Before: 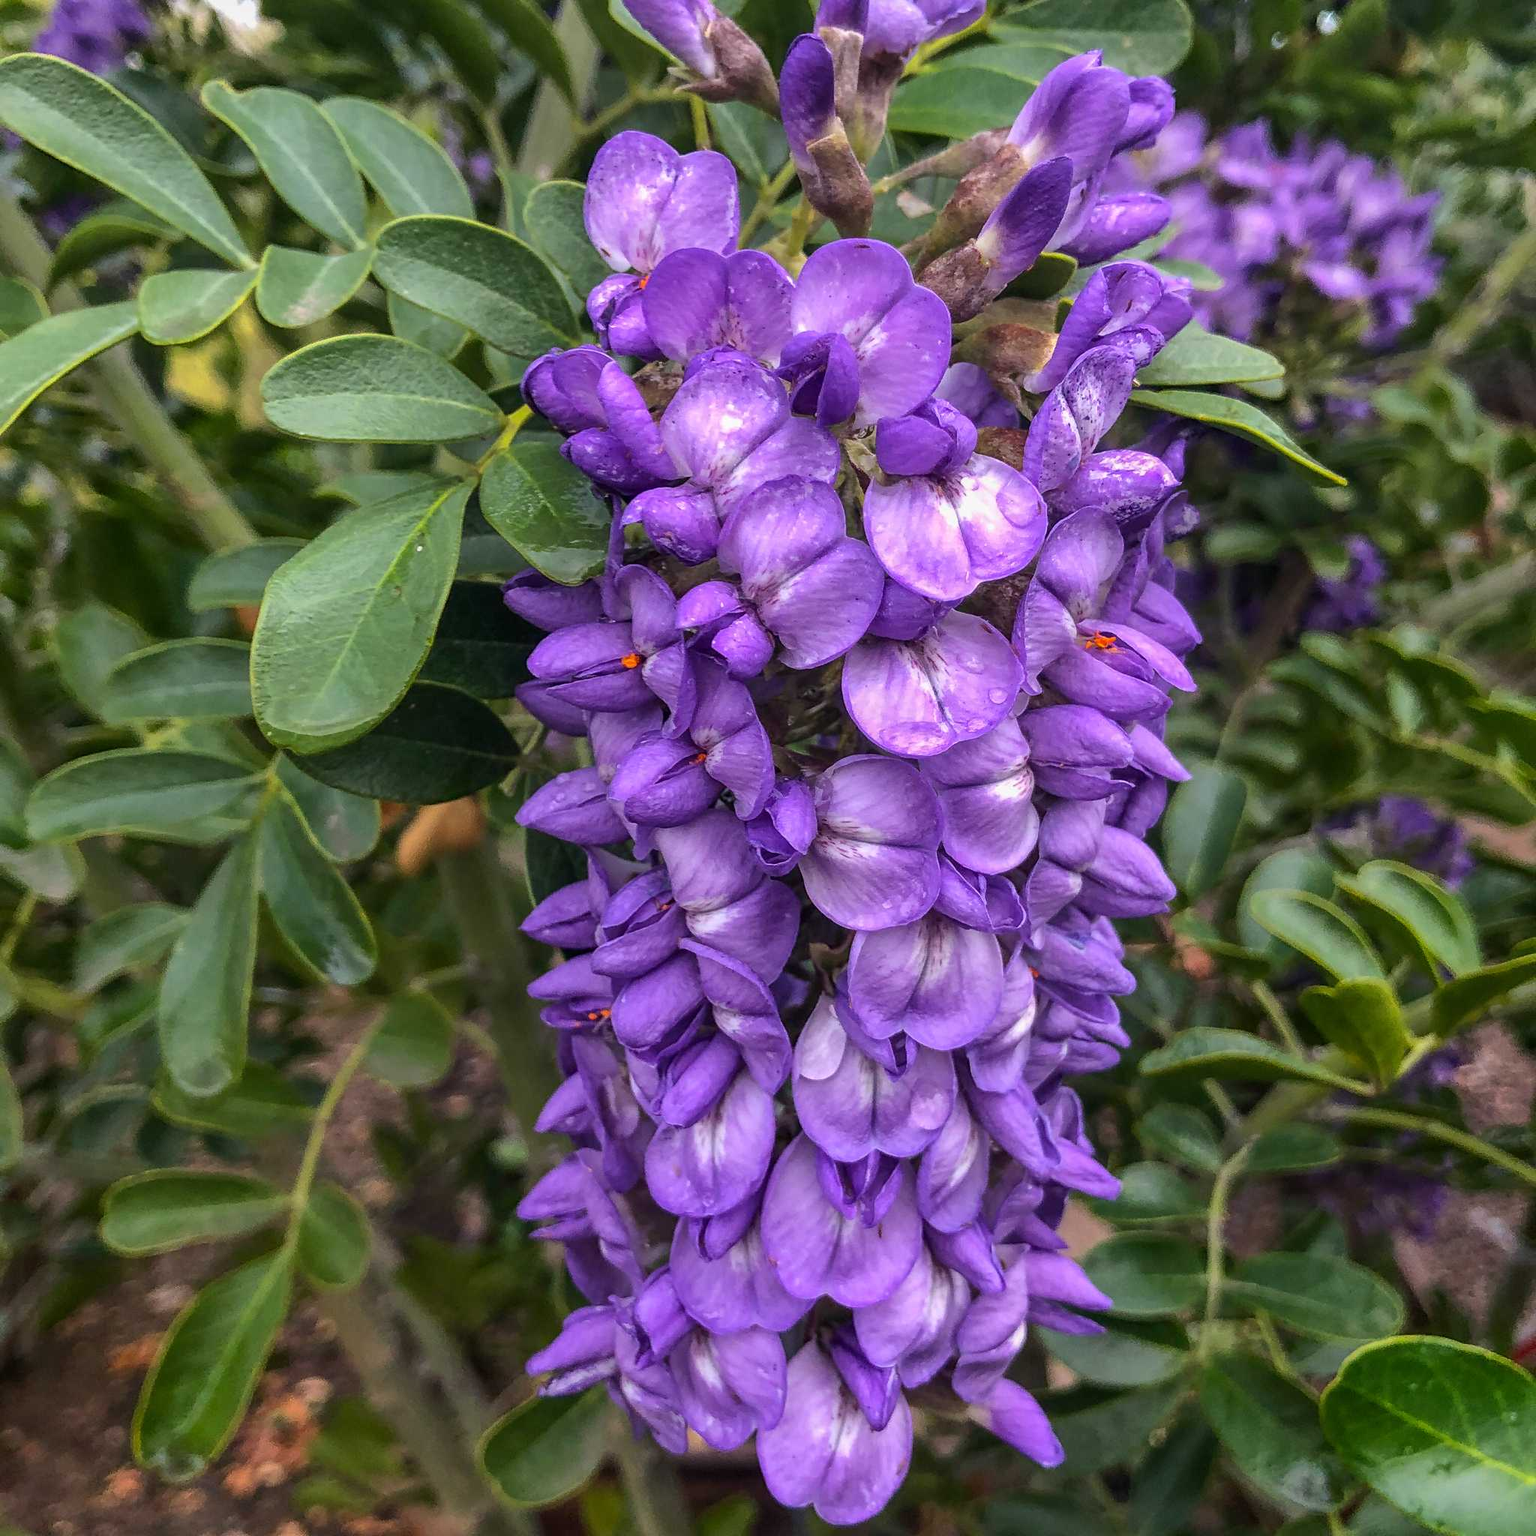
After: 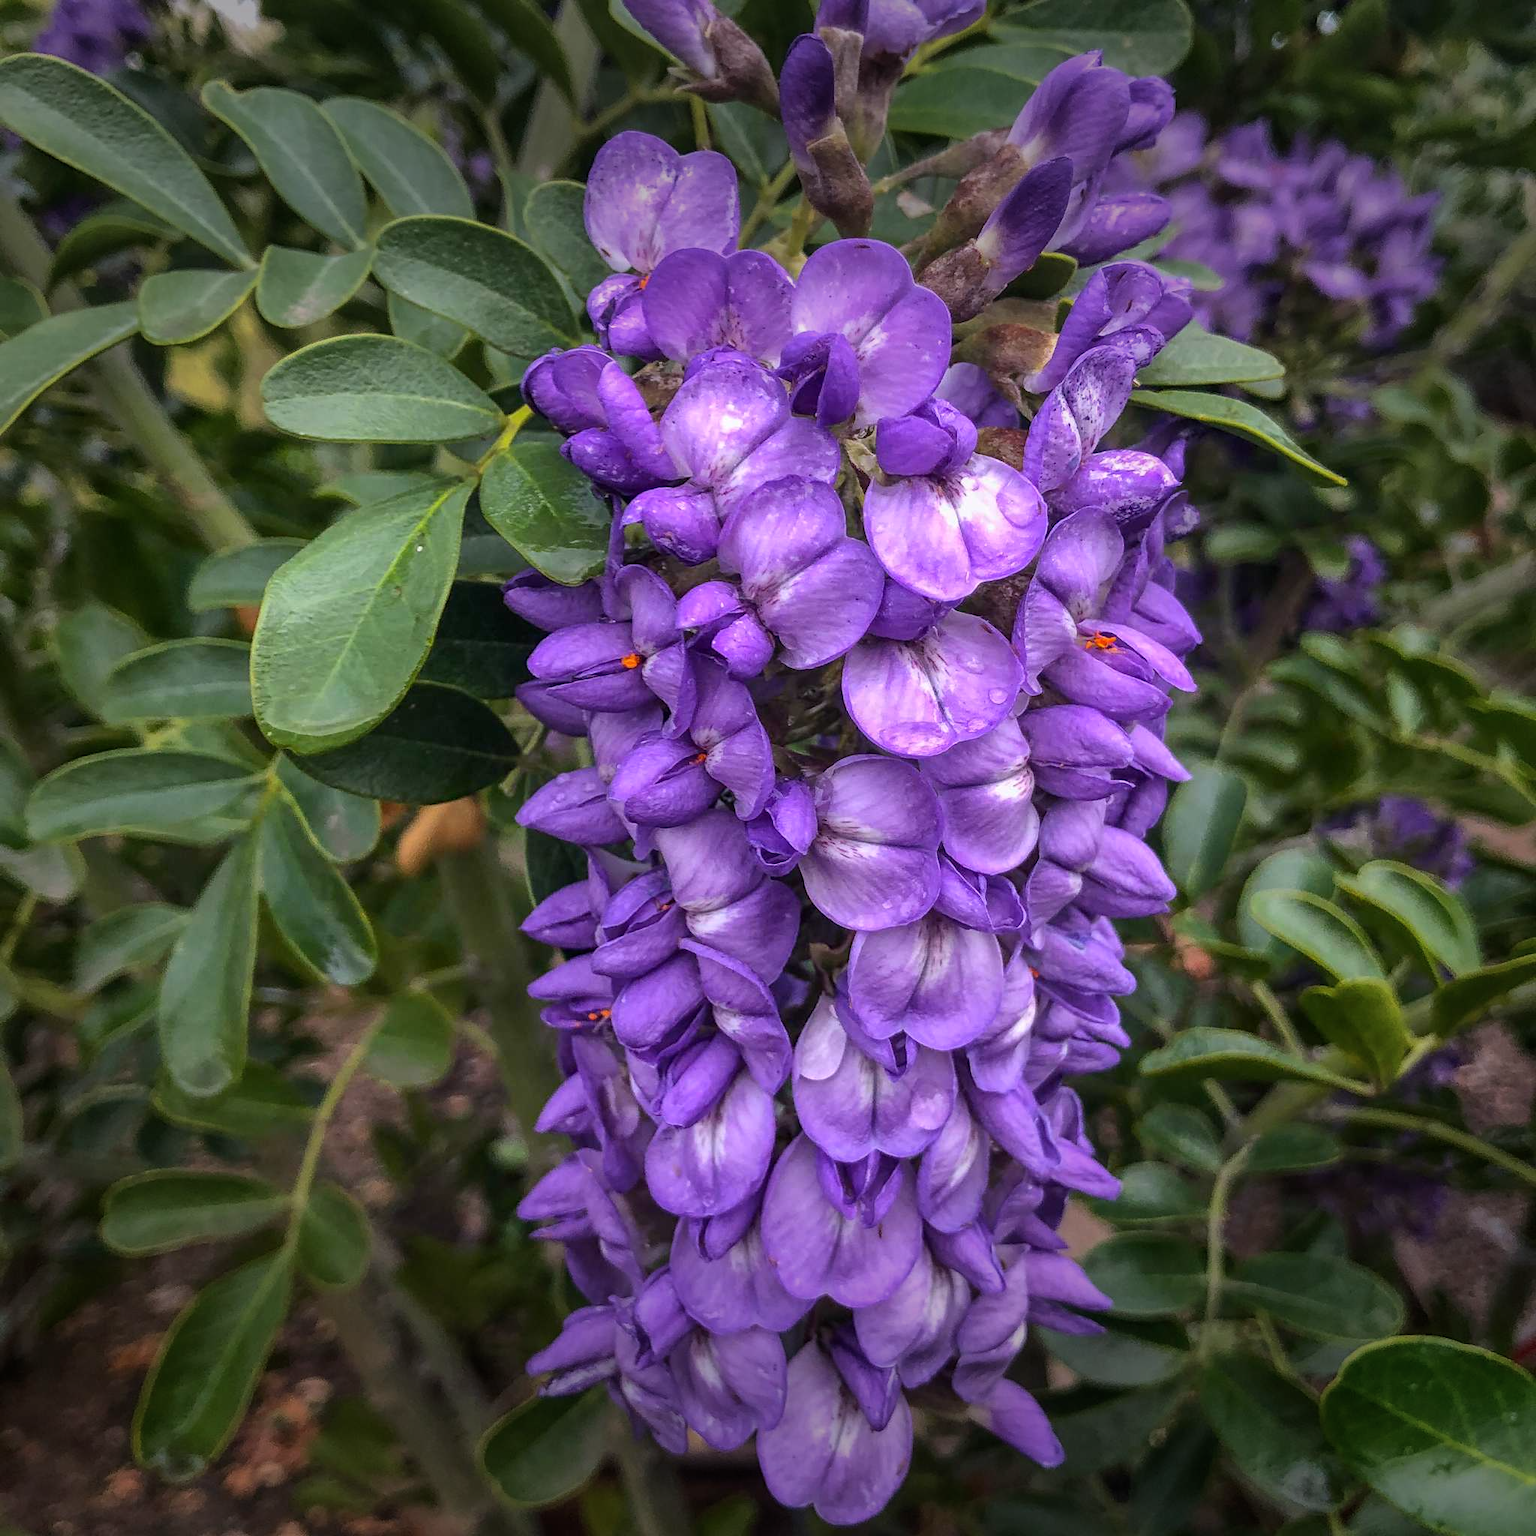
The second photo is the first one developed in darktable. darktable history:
white balance: red 1.004, blue 1.024
vignetting: fall-off start 70.97%, brightness -0.584, saturation -0.118, width/height ratio 1.333
